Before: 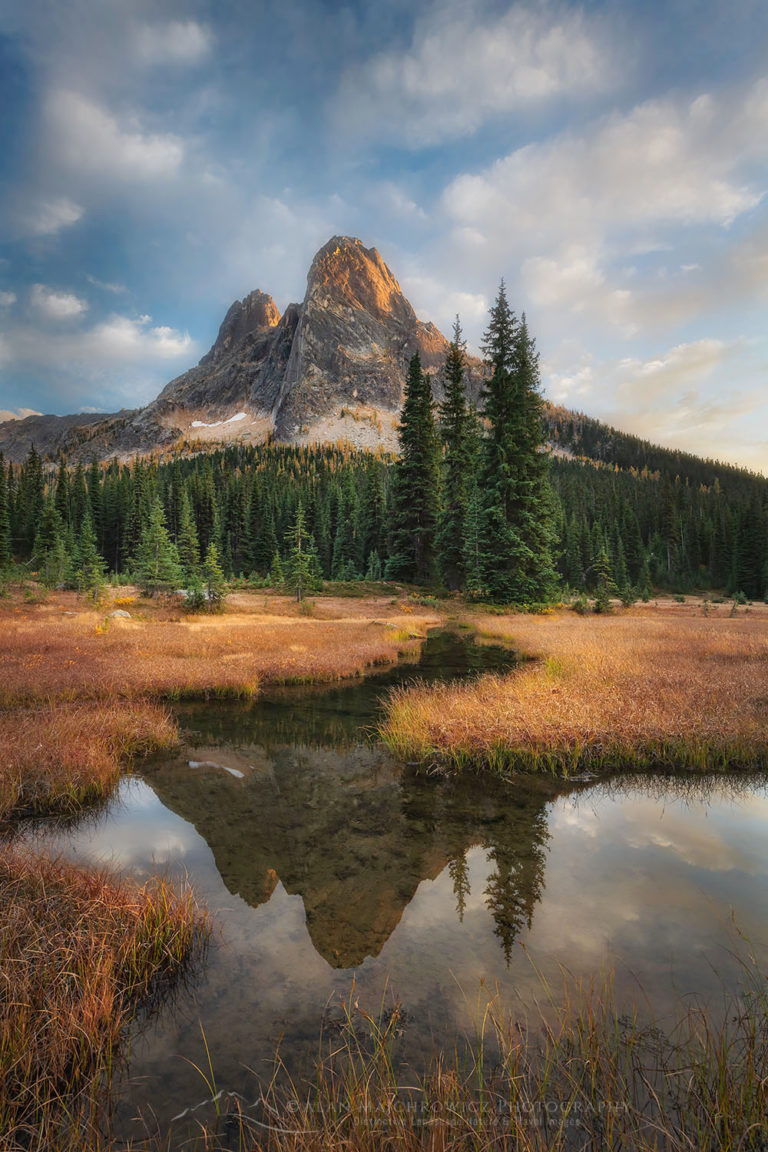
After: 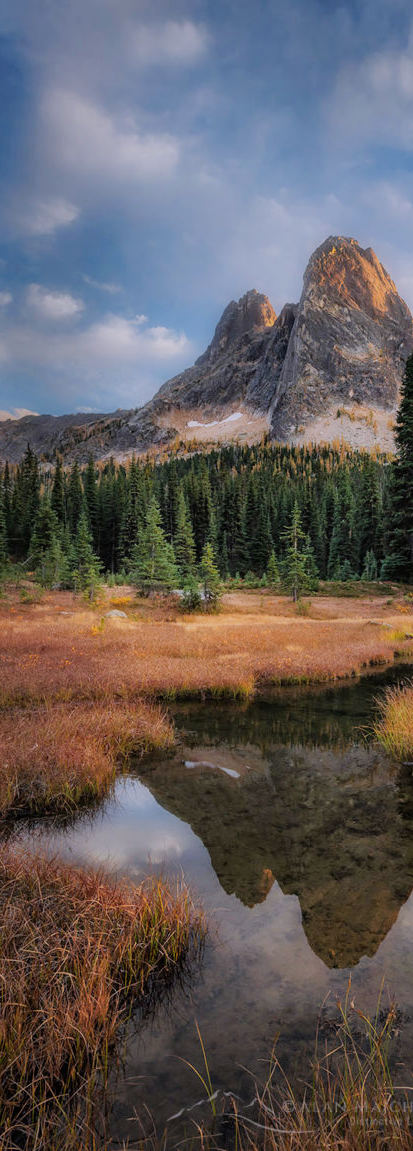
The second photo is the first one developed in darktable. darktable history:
white balance: red 1.004, blue 1.096
filmic rgb: hardness 4.17
crop: left 0.587%, right 45.588%, bottom 0.086%
